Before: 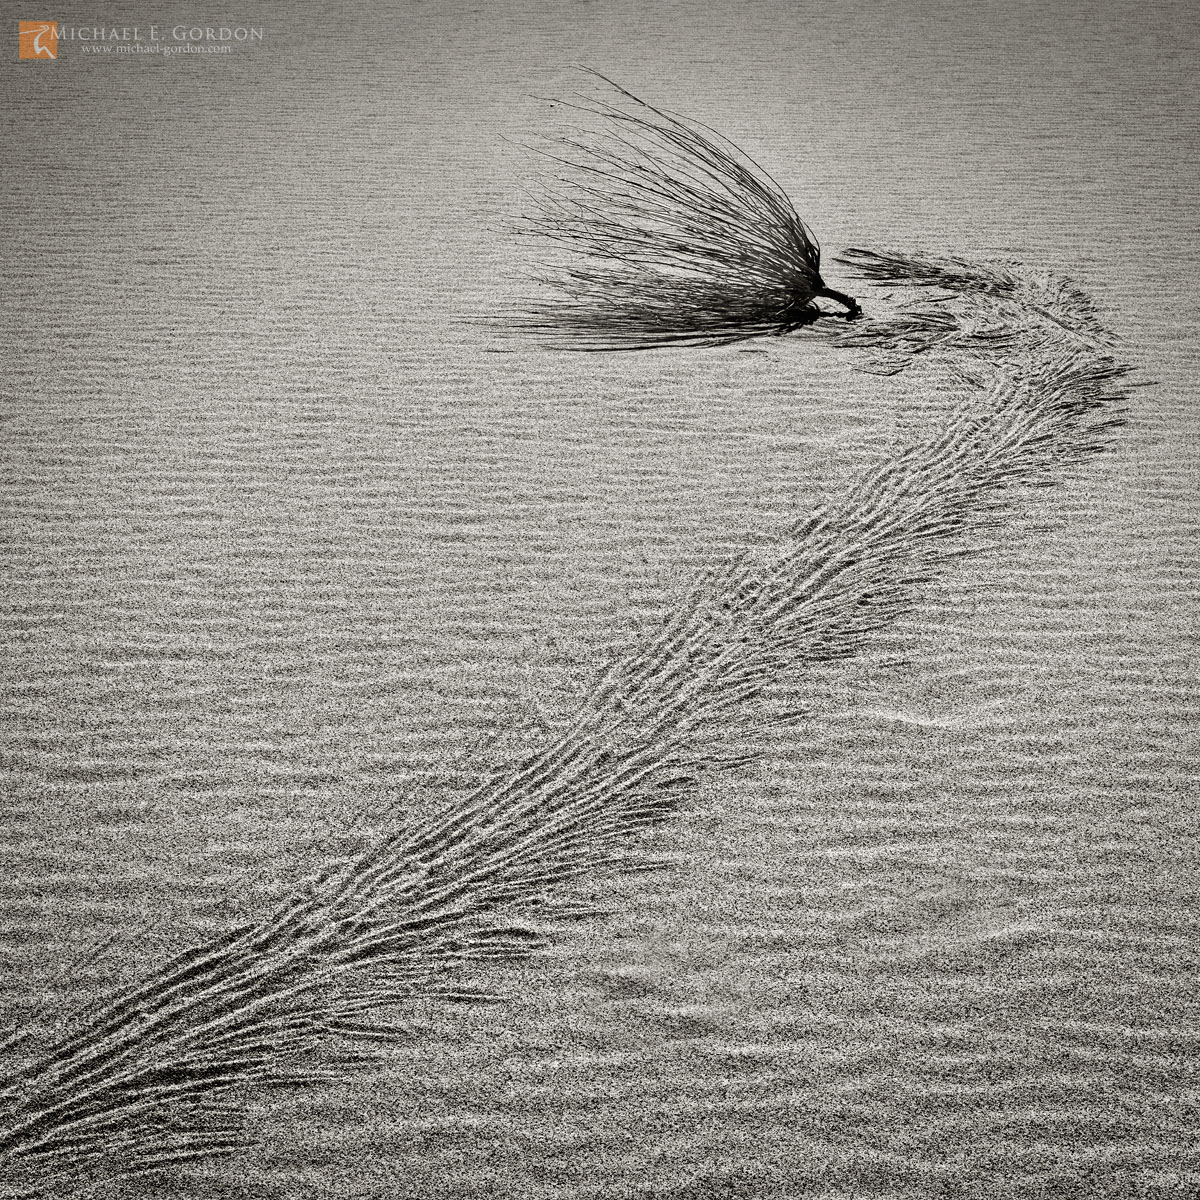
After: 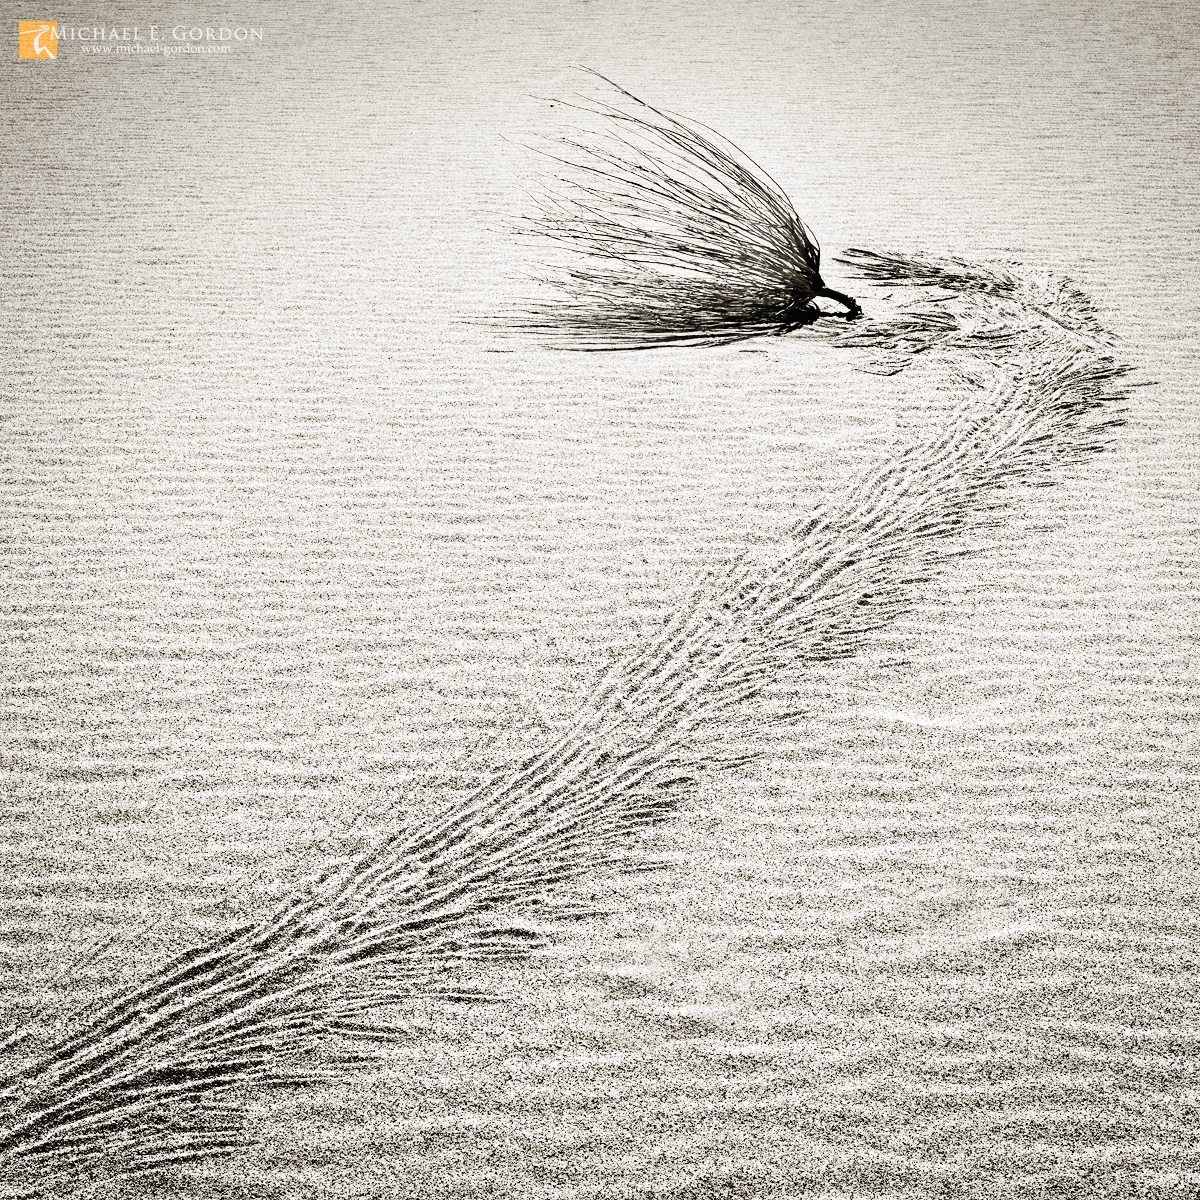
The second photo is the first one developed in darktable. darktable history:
color balance rgb: contrast -10%
base curve: curves: ch0 [(0, 0) (0.007, 0.004) (0.027, 0.03) (0.046, 0.07) (0.207, 0.54) (0.442, 0.872) (0.673, 0.972) (1, 1)], preserve colors none
